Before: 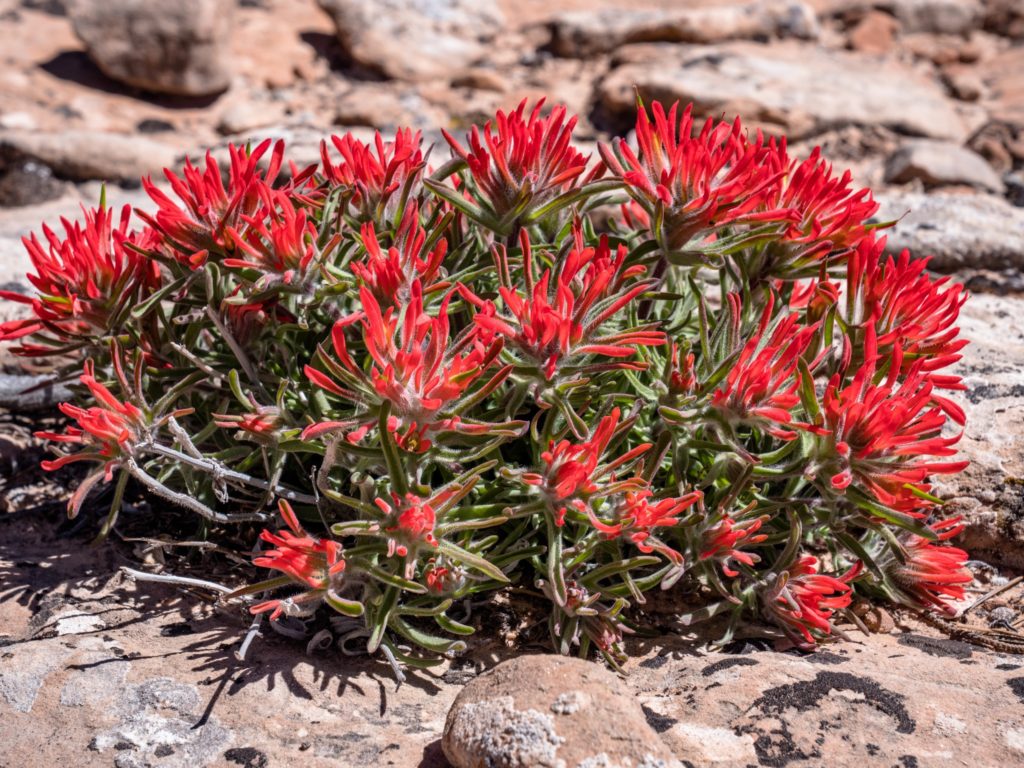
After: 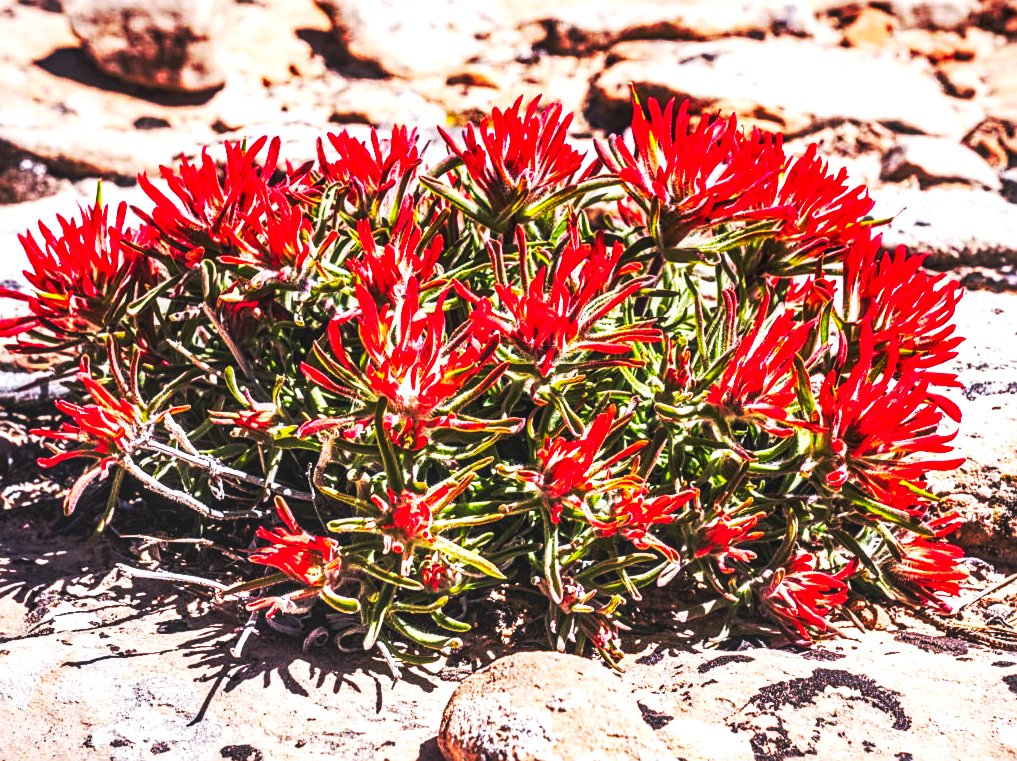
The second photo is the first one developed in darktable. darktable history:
crop: left 0.434%, top 0.485%, right 0.244%, bottom 0.386%
exposure: compensate exposure bias true, compensate highlight preservation false
base curve: curves: ch0 [(0, 0.015) (0.085, 0.116) (0.134, 0.298) (0.19, 0.545) (0.296, 0.764) (0.599, 0.982) (1, 1)], preserve colors none
local contrast: detail 150%
sharpen: on, module defaults
color balance rgb: linear chroma grading › global chroma 15%, perceptual saturation grading › global saturation 30%
